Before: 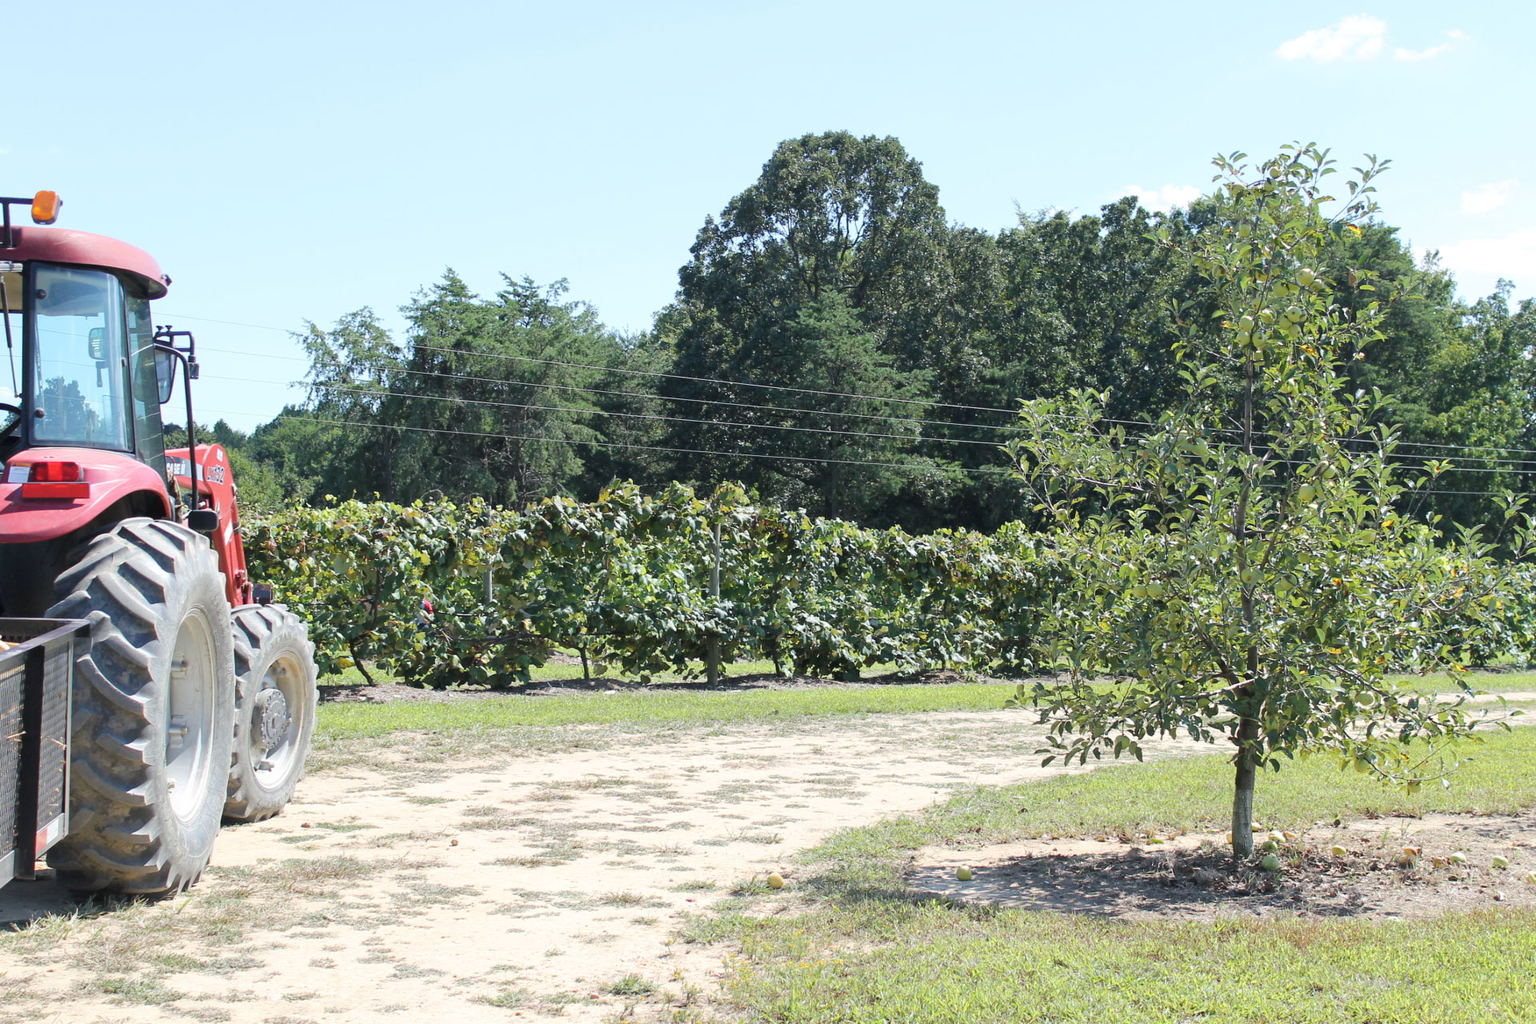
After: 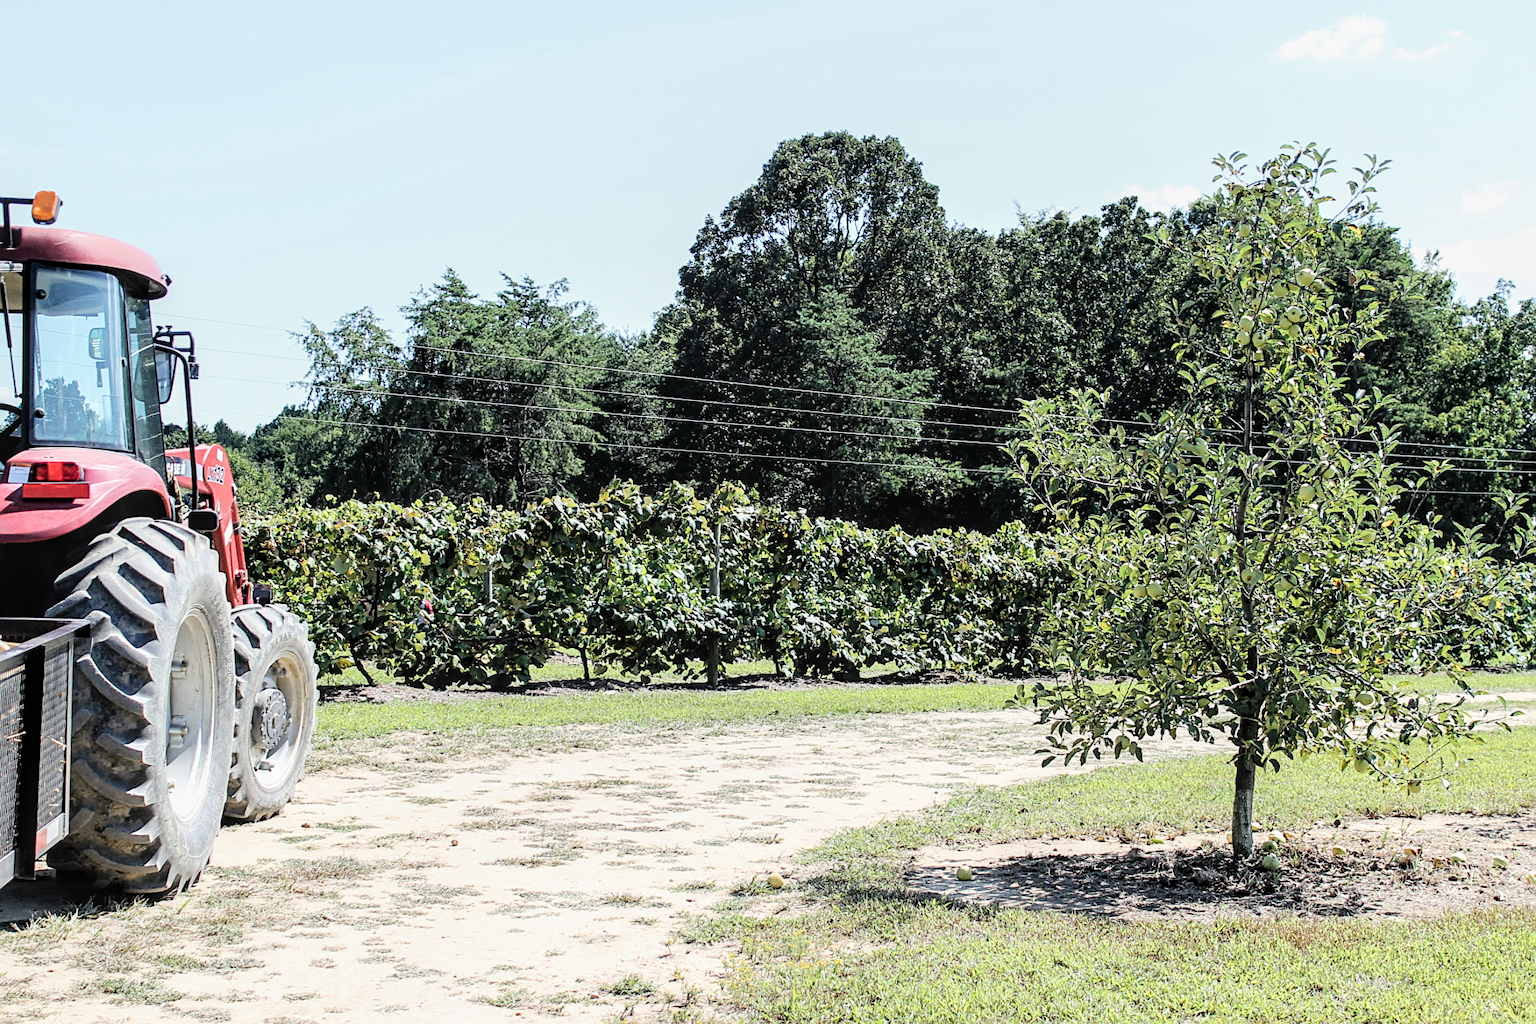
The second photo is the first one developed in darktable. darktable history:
sharpen: on, module defaults
filmic rgb: black relative exposure -5.42 EV, white relative exposure 2.85 EV, dynamic range scaling -37.73%, hardness 4, contrast 1.605, highlights saturation mix -0.93%
local contrast: detail 130%
